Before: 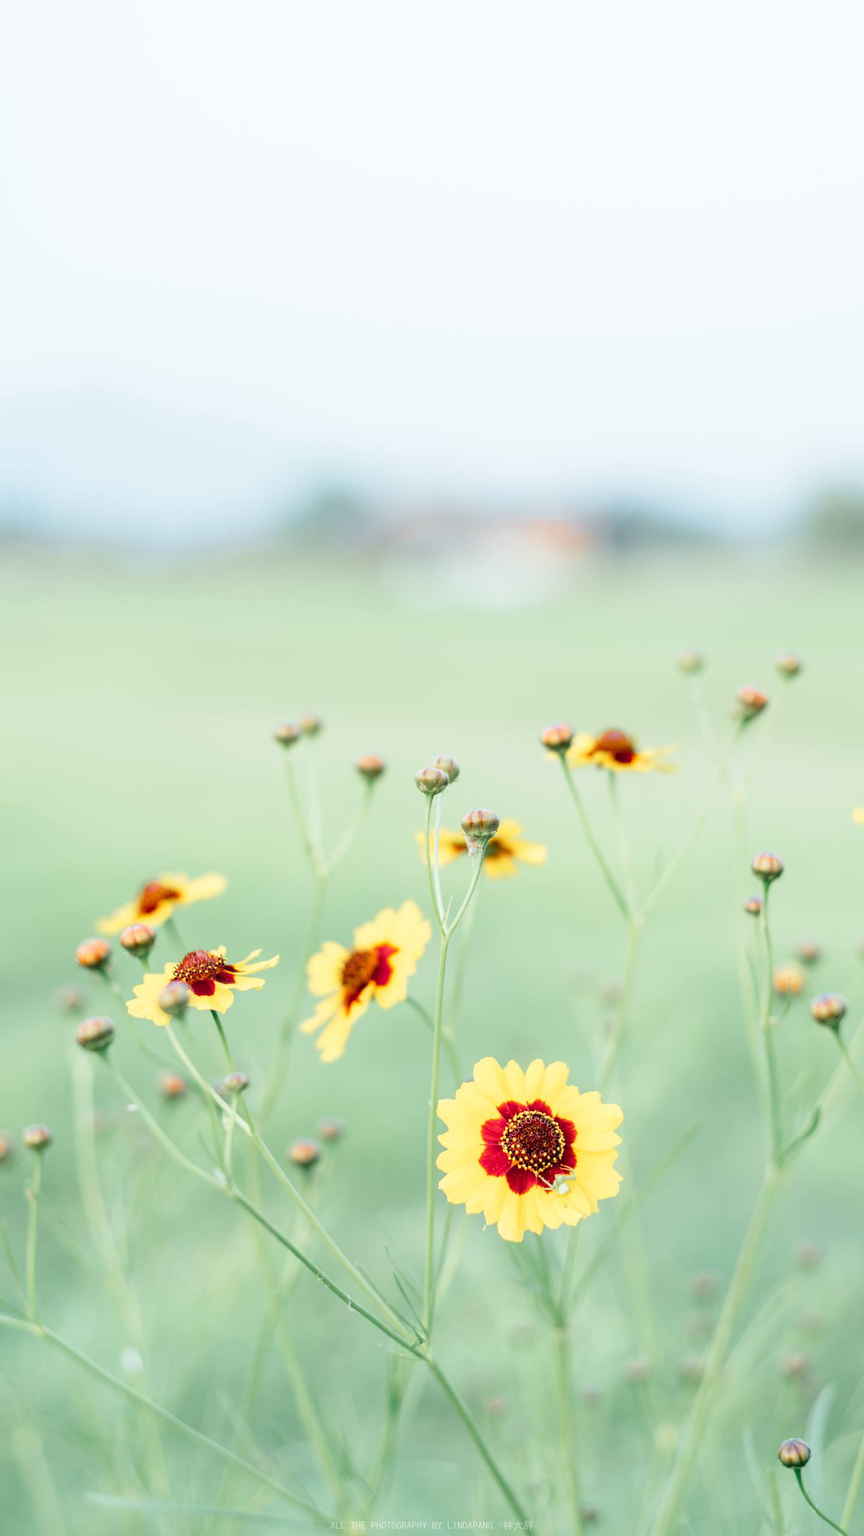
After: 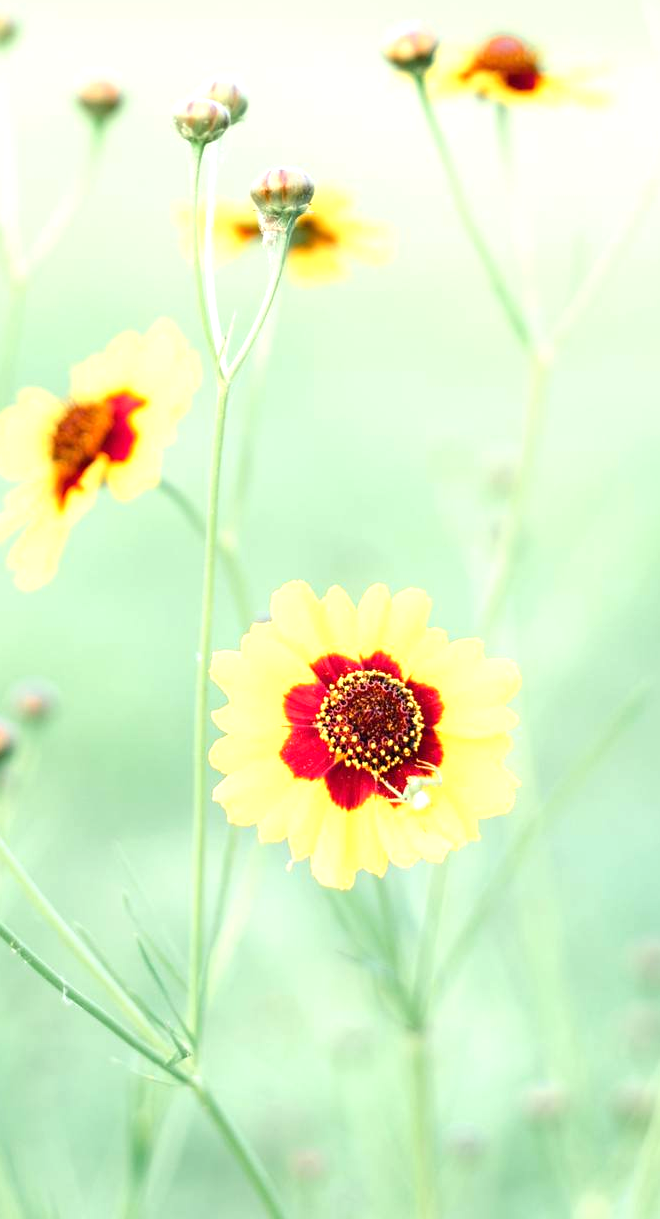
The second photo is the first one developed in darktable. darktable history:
crop: left 35.982%, top 46.156%, right 18.145%, bottom 6.207%
exposure: exposure 0.607 EV, compensate highlight preservation false
